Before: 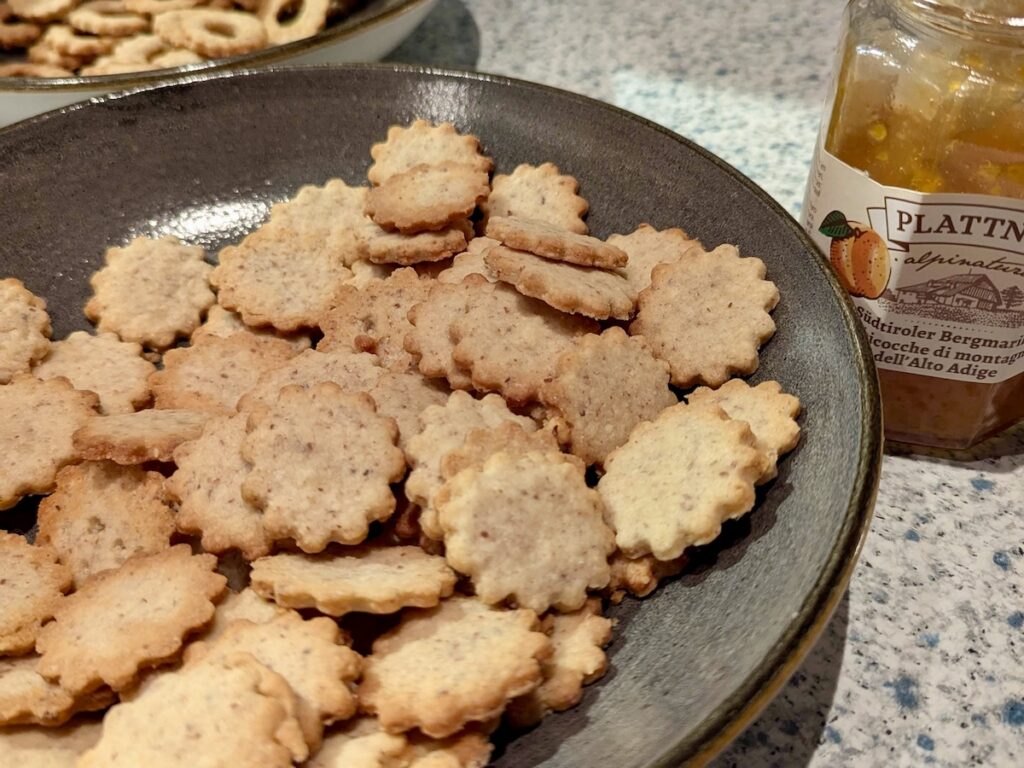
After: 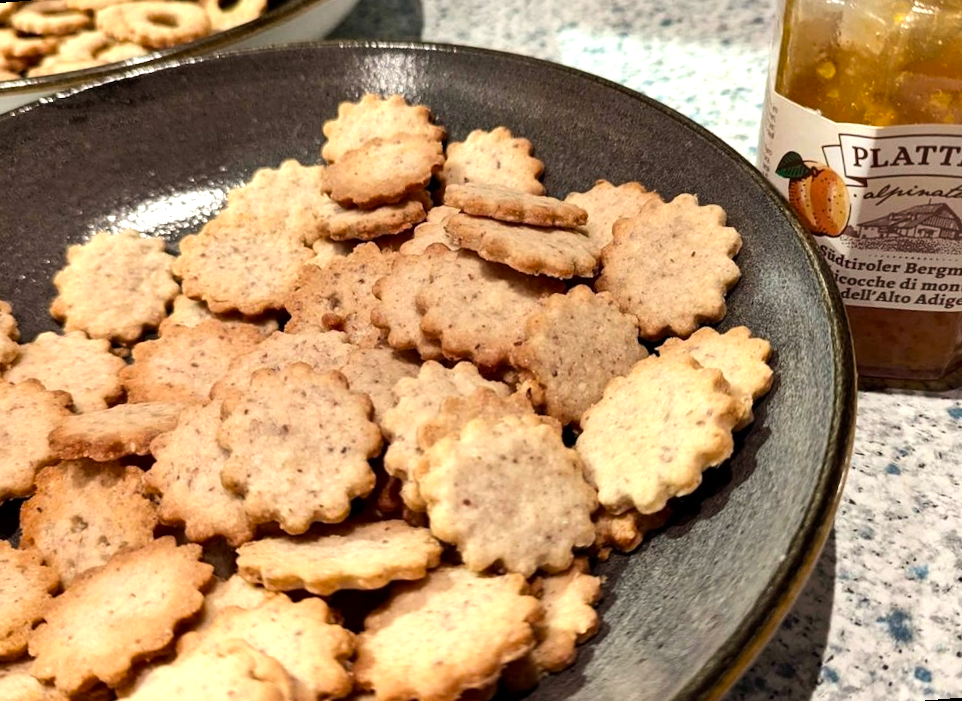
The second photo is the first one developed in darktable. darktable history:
tone equalizer: -8 EV -0.75 EV, -7 EV -0.7 EV, -6 EV -0.6 EV, -5 EV -0.4 EV, -3 EV 0.4 EV, -2 EV 0.6 EV, -1 EV 0.7 EV, +0 EV 0.75 EV, edges refinement/feathering 500, mask exposure compensation -1.57 EV, preserve details no
rotate and perspective: rotation -4.57°, crop left 0.054, crop right 0.944, crop top 0.087, crop bottom 0.914
shadows and highlights: shadows 37.27, highlights -28.18, soften with gaussian
